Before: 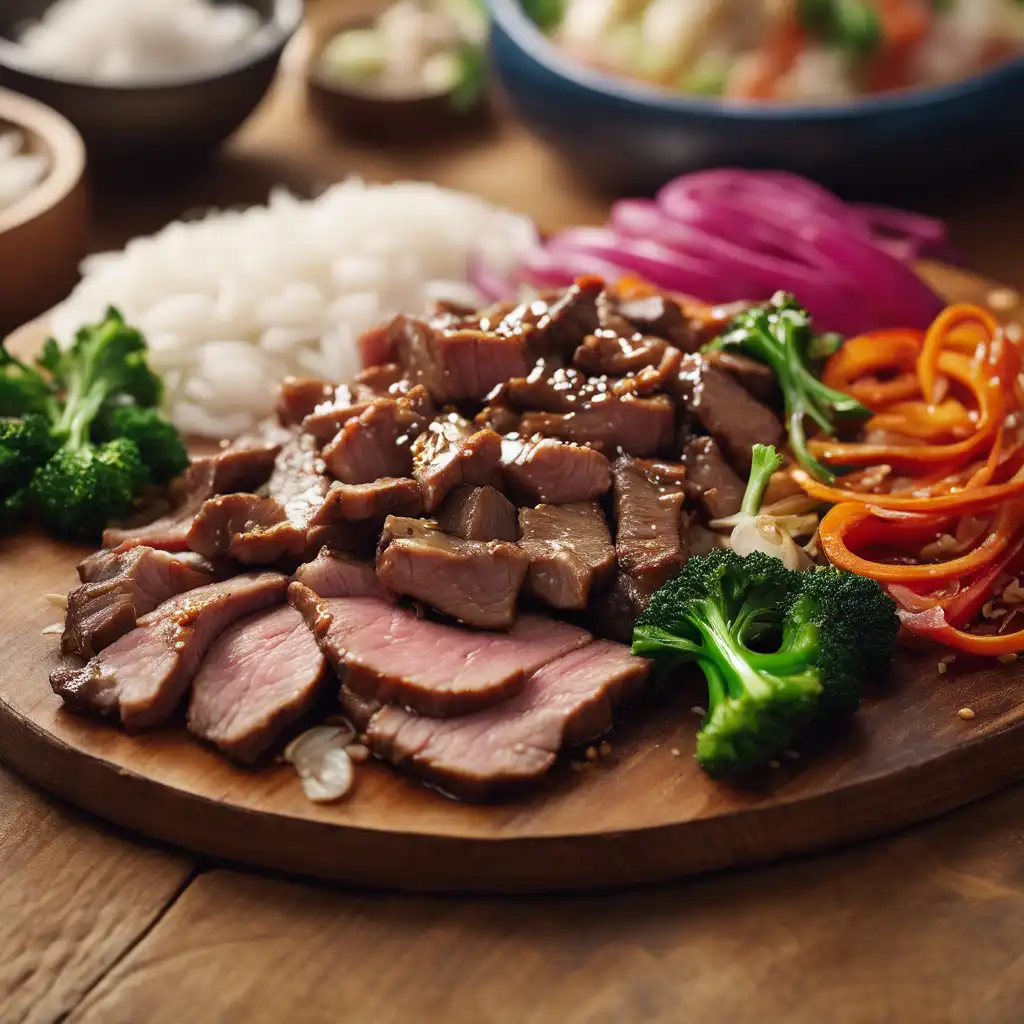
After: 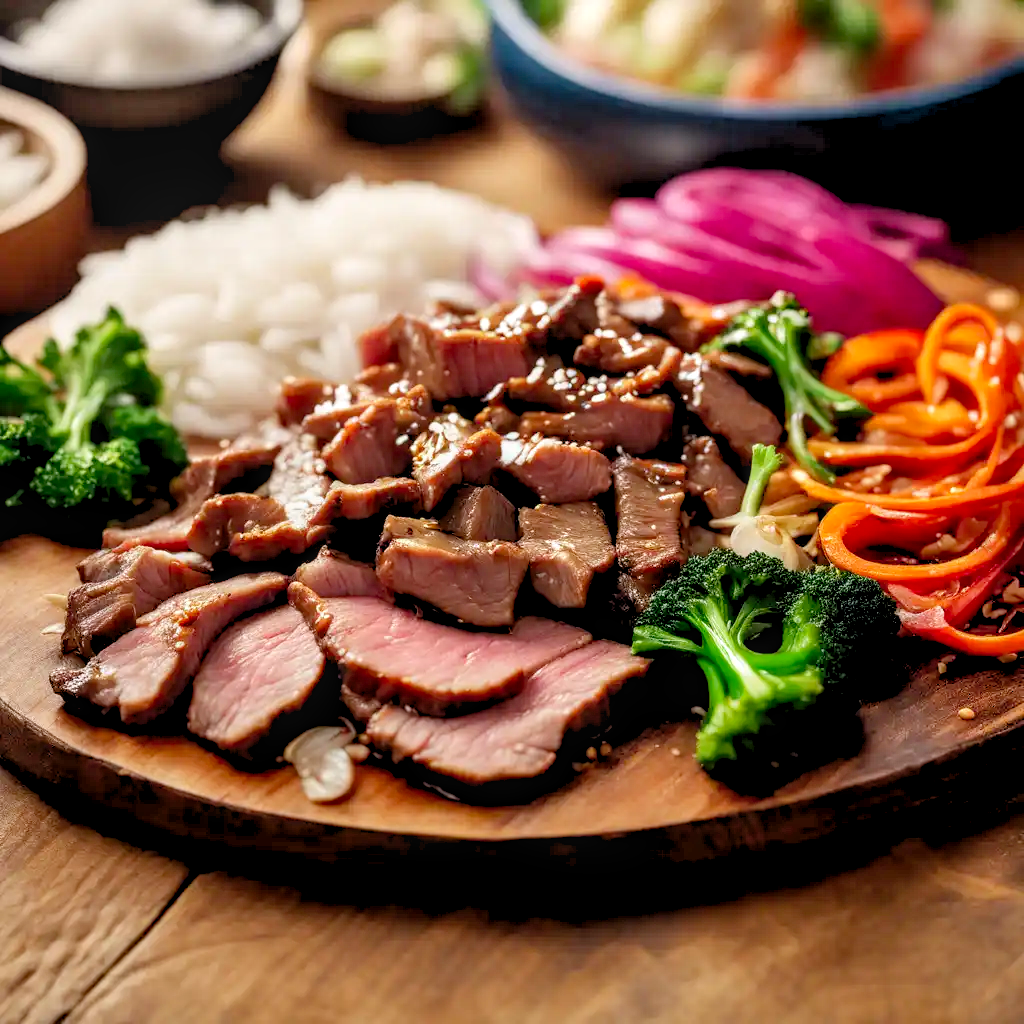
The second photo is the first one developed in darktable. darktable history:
local contrast: on, module defaults
shadows and highlights: shadows 37.27, highlights -28.18, soften with gaussian
exposure: black level correction 0.006, exposure -0.226 EV, compensate highlight preservation false
levels: black 3.83%, white 90.64%, levels [0.044, 0.416, 0.908]
